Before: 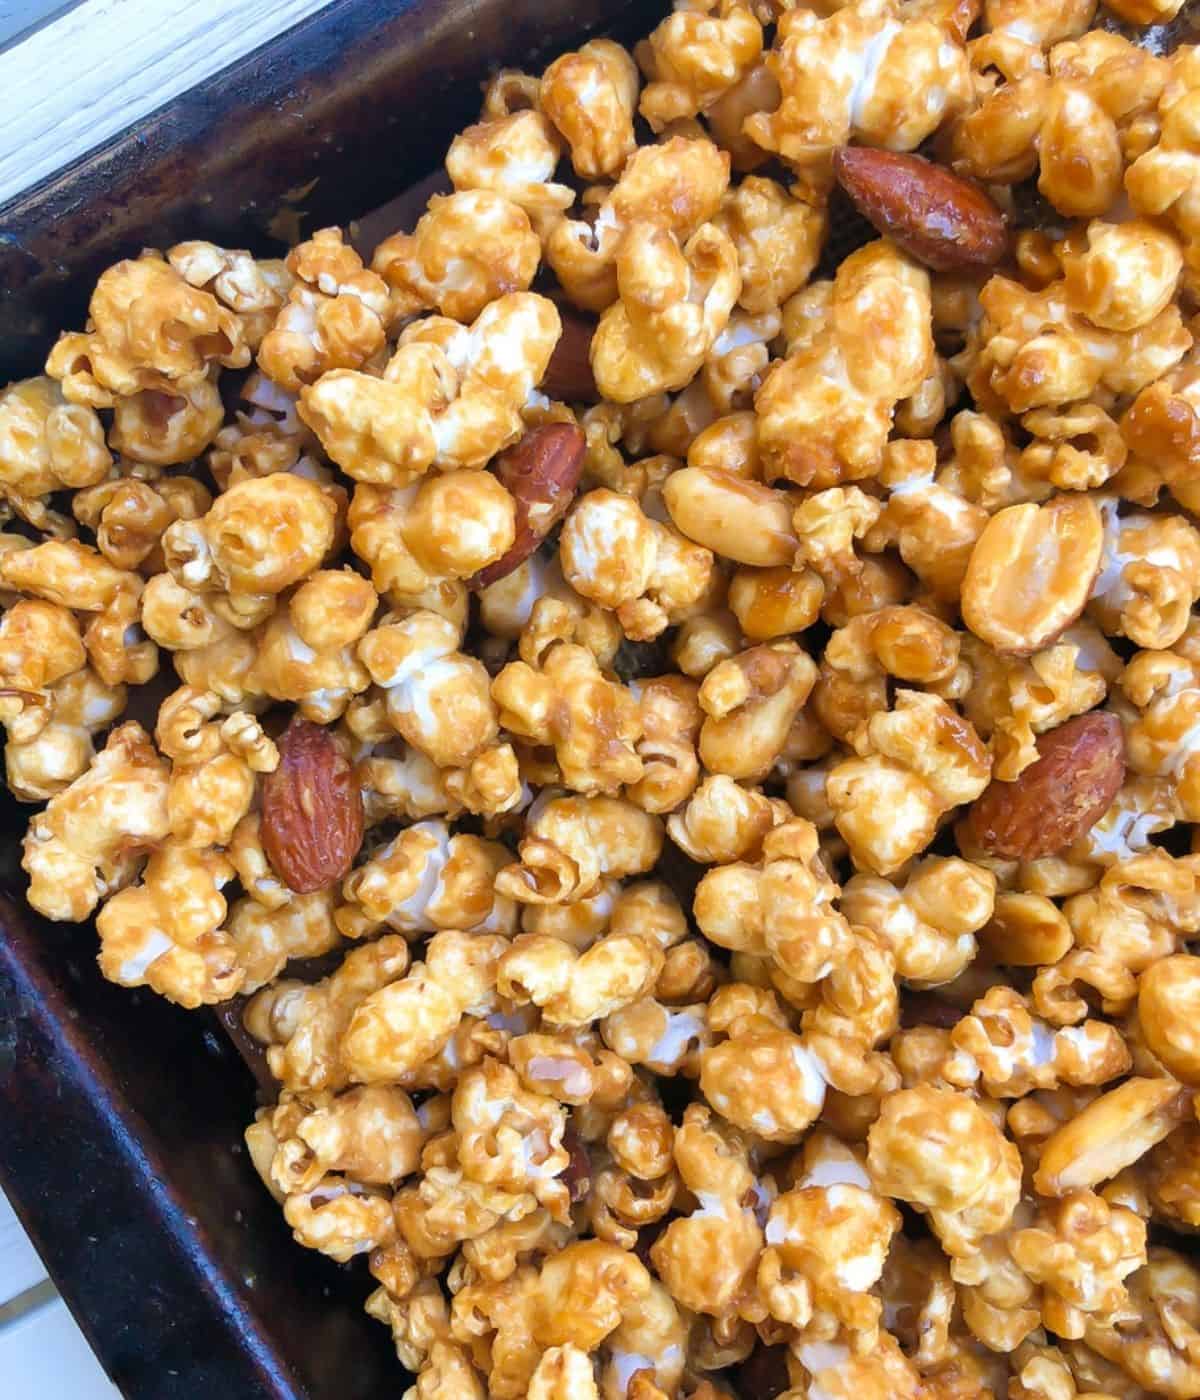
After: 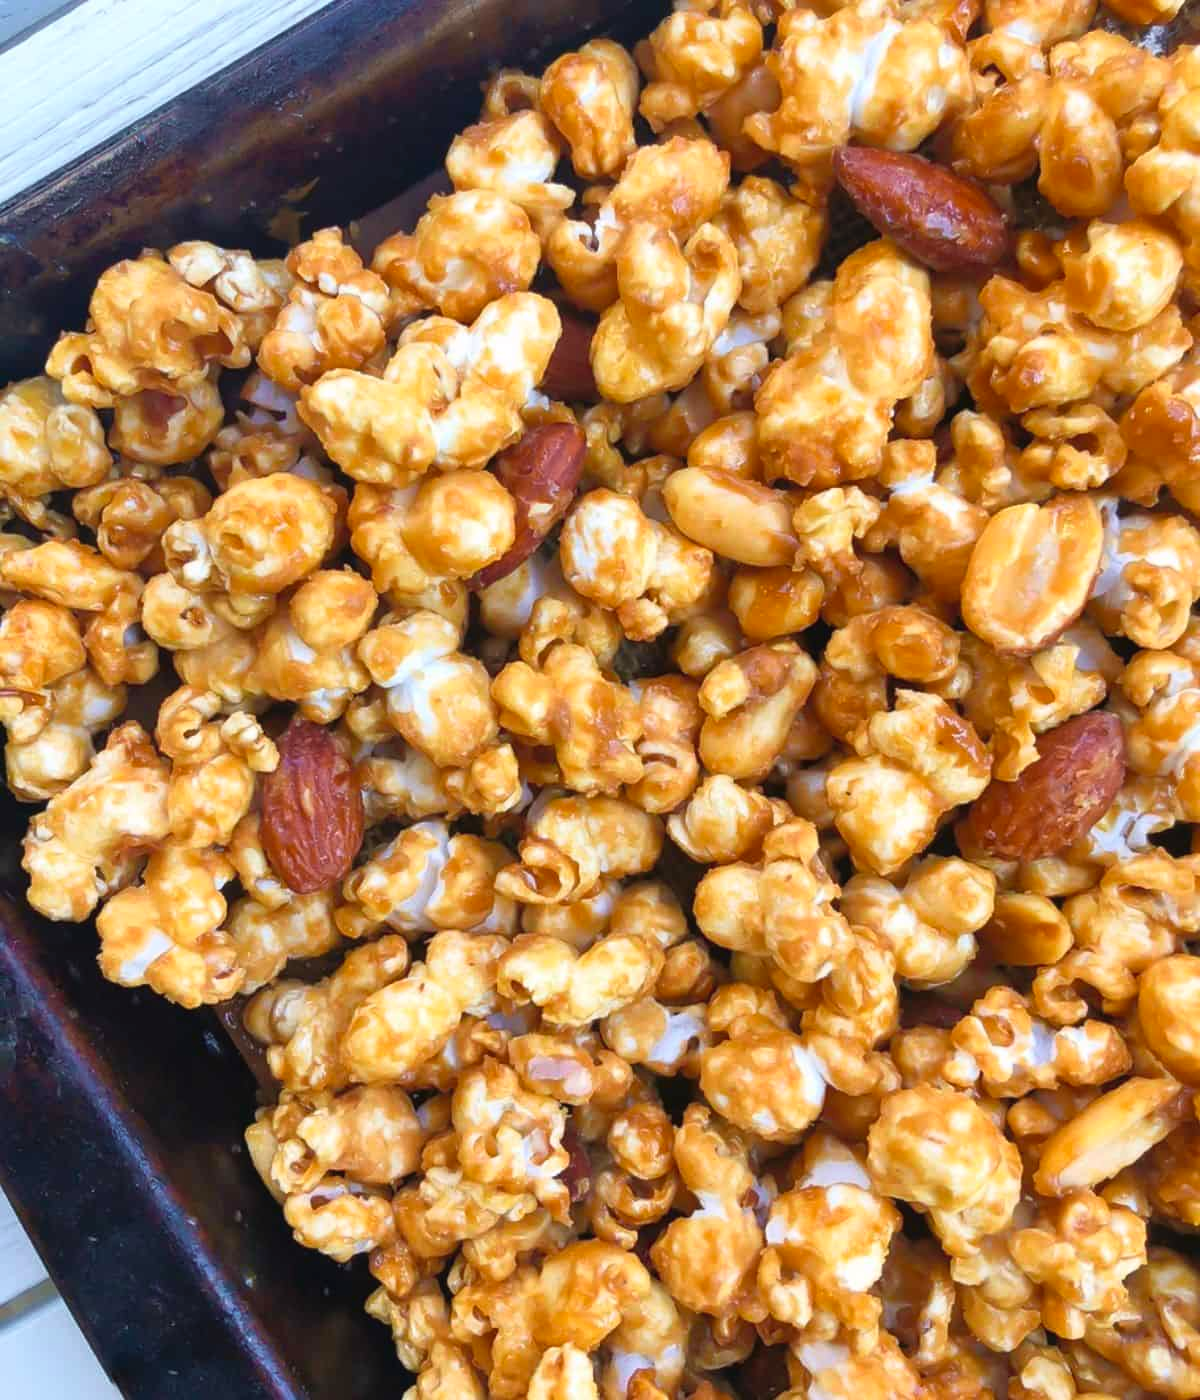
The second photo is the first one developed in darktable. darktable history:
tone curve: curves: ch0 [(0, 0.024) (0.119, 0.146) (0.474, 0.464) (0.718, 0.721) (0.817, 0.839) (1, 0.998)]; ch1 [(0, 0) (0.377, 0.416) (0.439, 0.451) (0.477, 0.477) (0.501, 0.503) (0.538, 0.544) (0.58, 0.602) (0.664, 0.676) (0.783, 0.804) (1, 1)]; ch2 [(0, 0) (0.38, 0.405) (0.463, 0.456) (0.498, 0.497) (0.524, 0.535) (0.578, 0.576) (0.648, 0.665) (1, 1)], color space Lab, independent channels, preserve colors none
